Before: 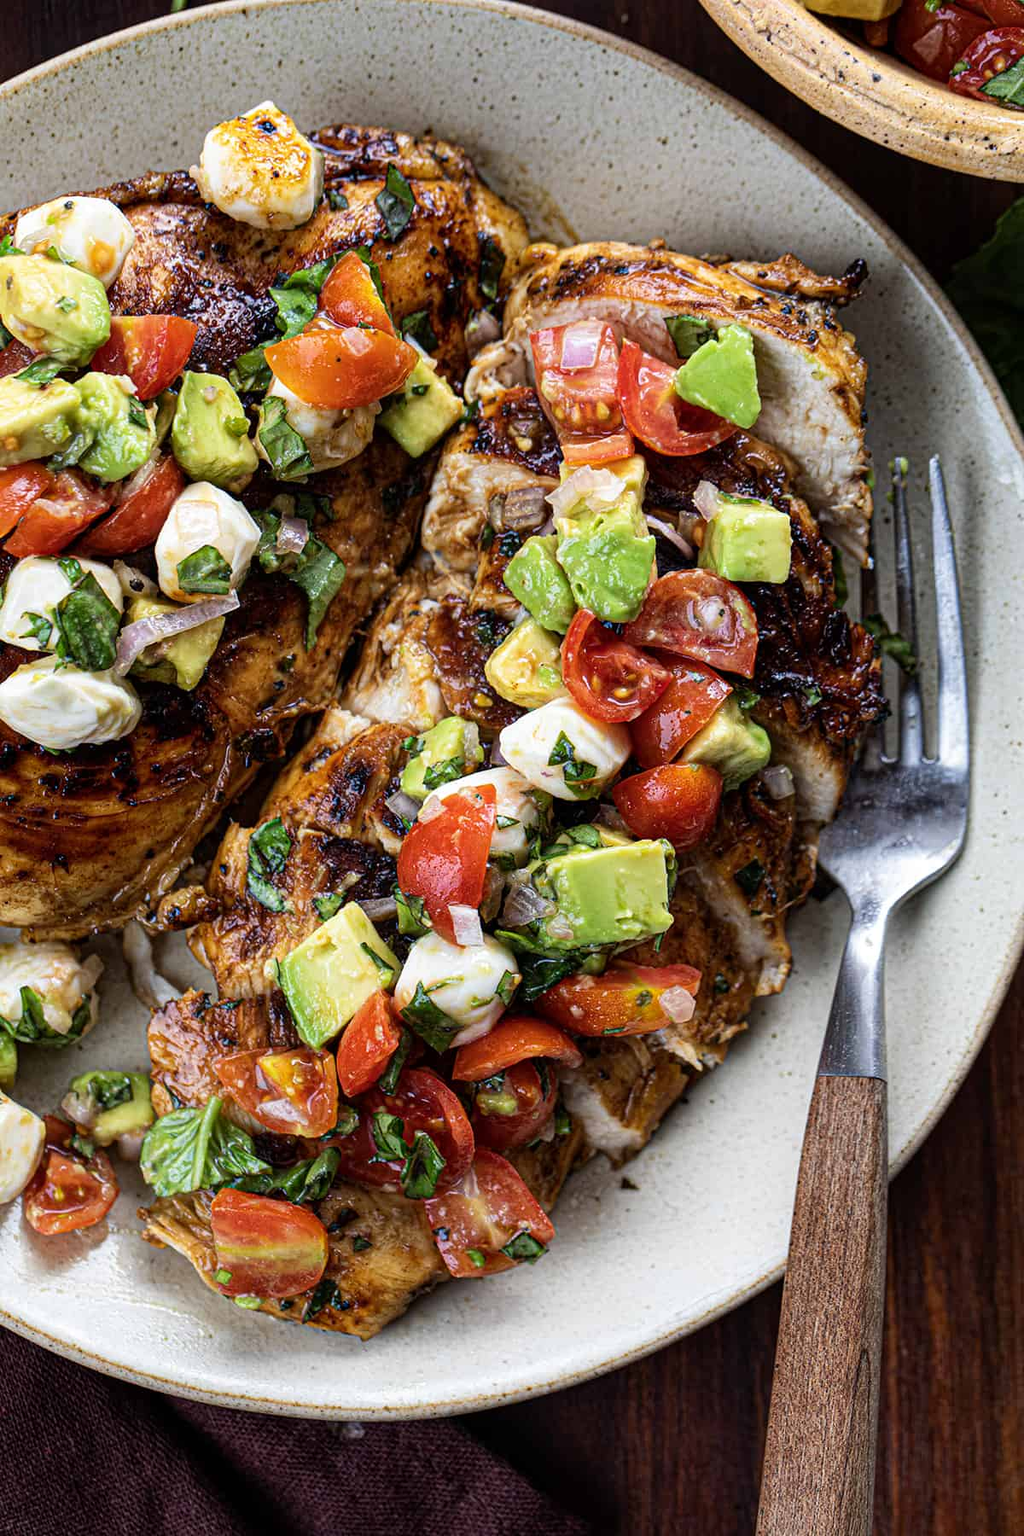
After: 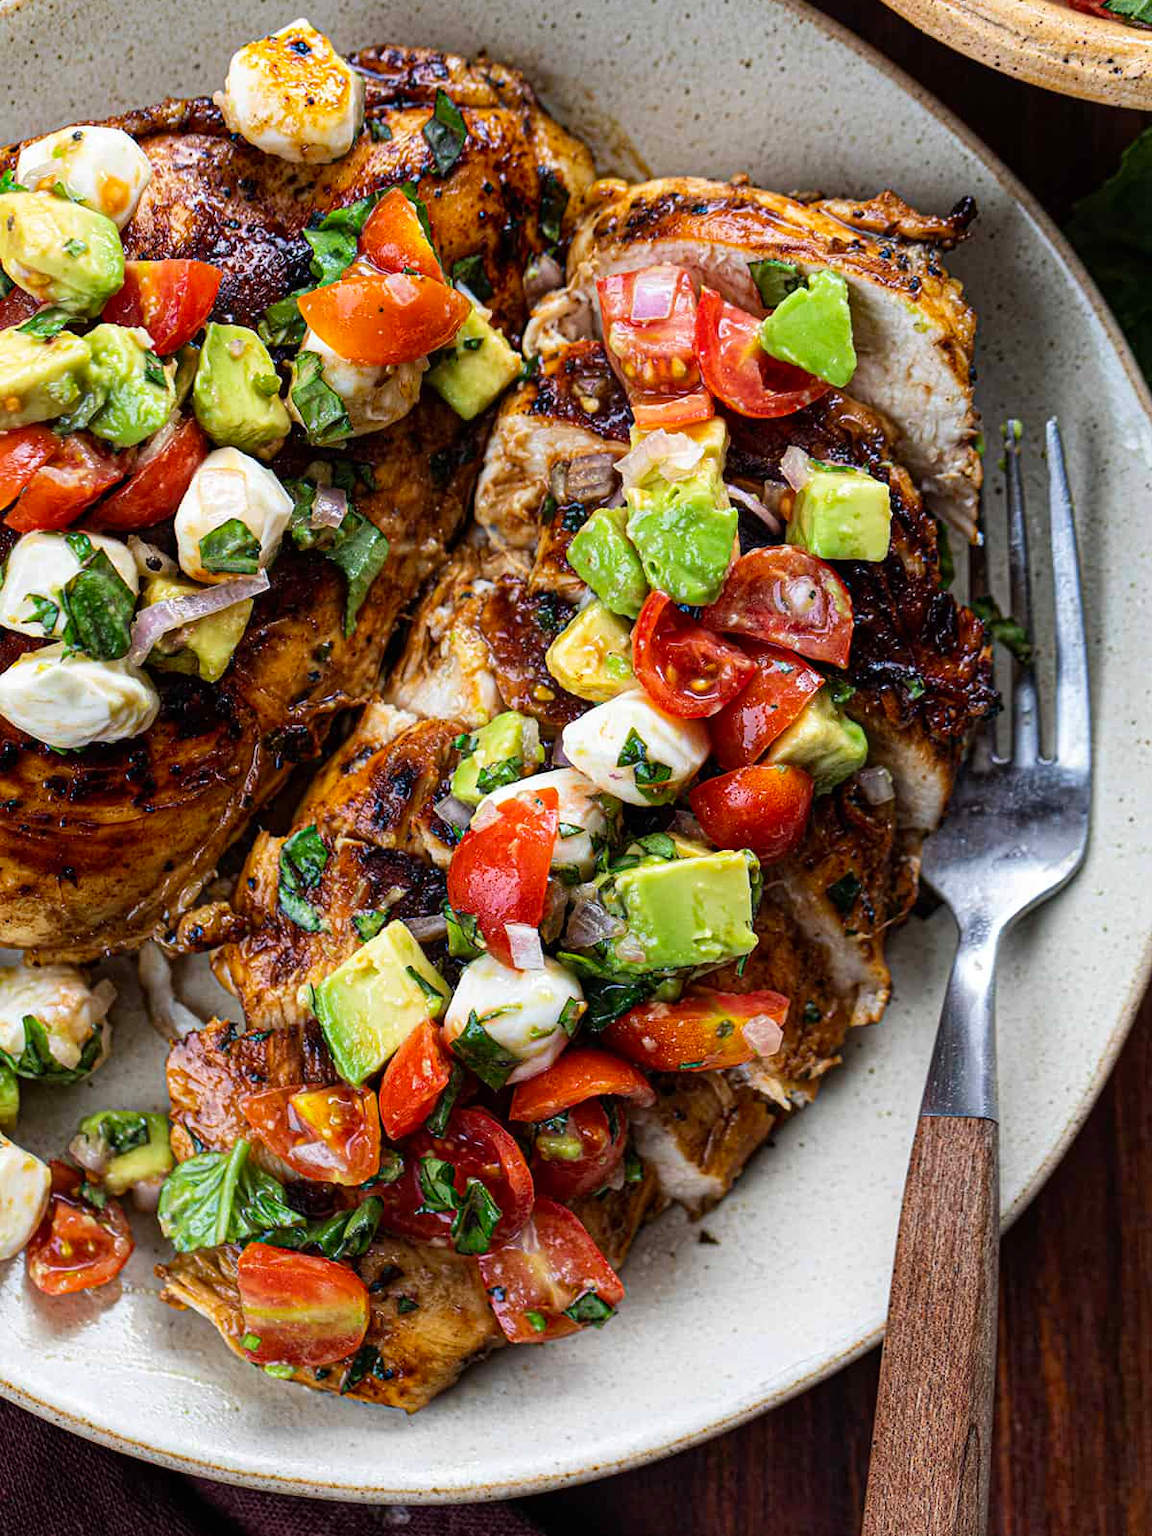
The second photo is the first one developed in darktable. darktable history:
crop and rotate: top 5.521%, bottom 5.6%
